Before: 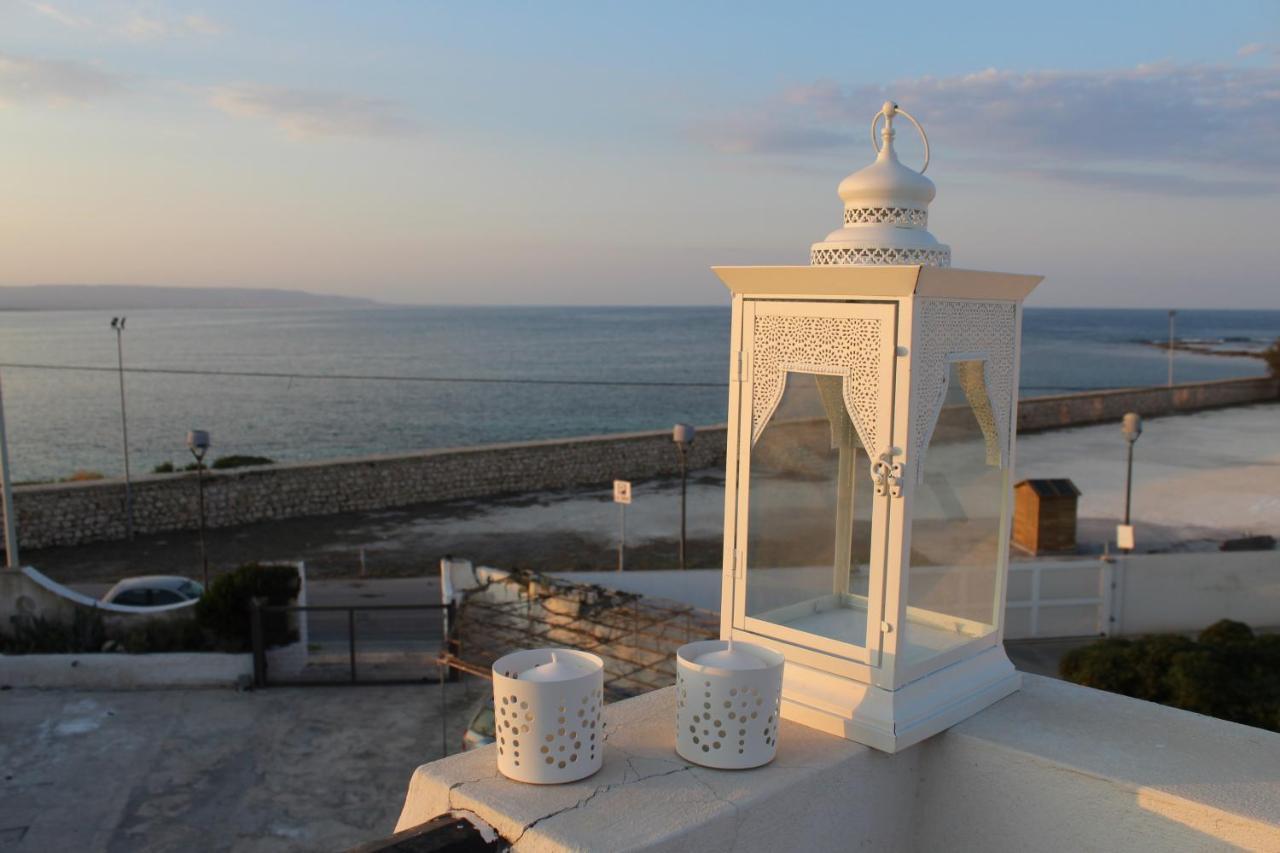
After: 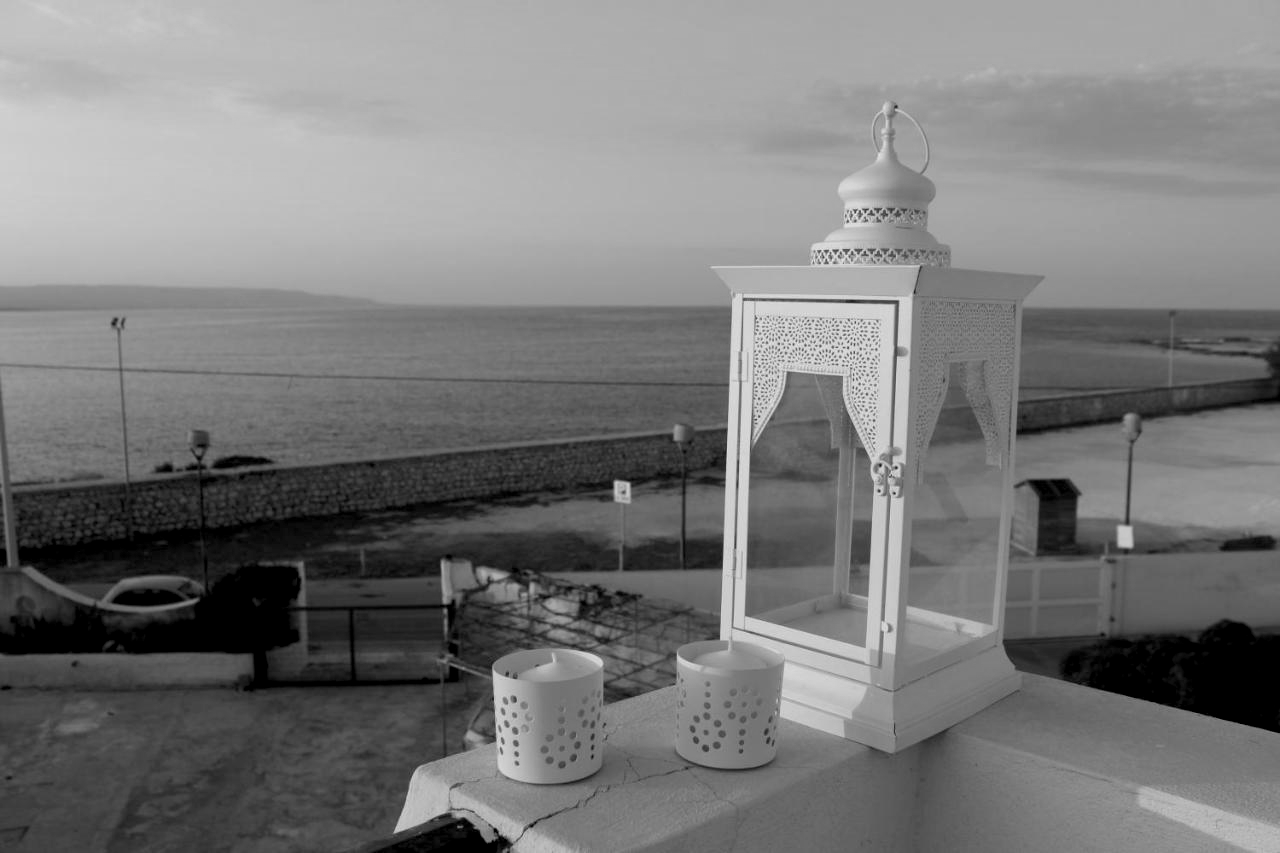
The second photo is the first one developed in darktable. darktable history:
exposure: black level correction 0.009, exposure 0.014 EV, compensate highlight preservation false
monochrome: on, module defaults
